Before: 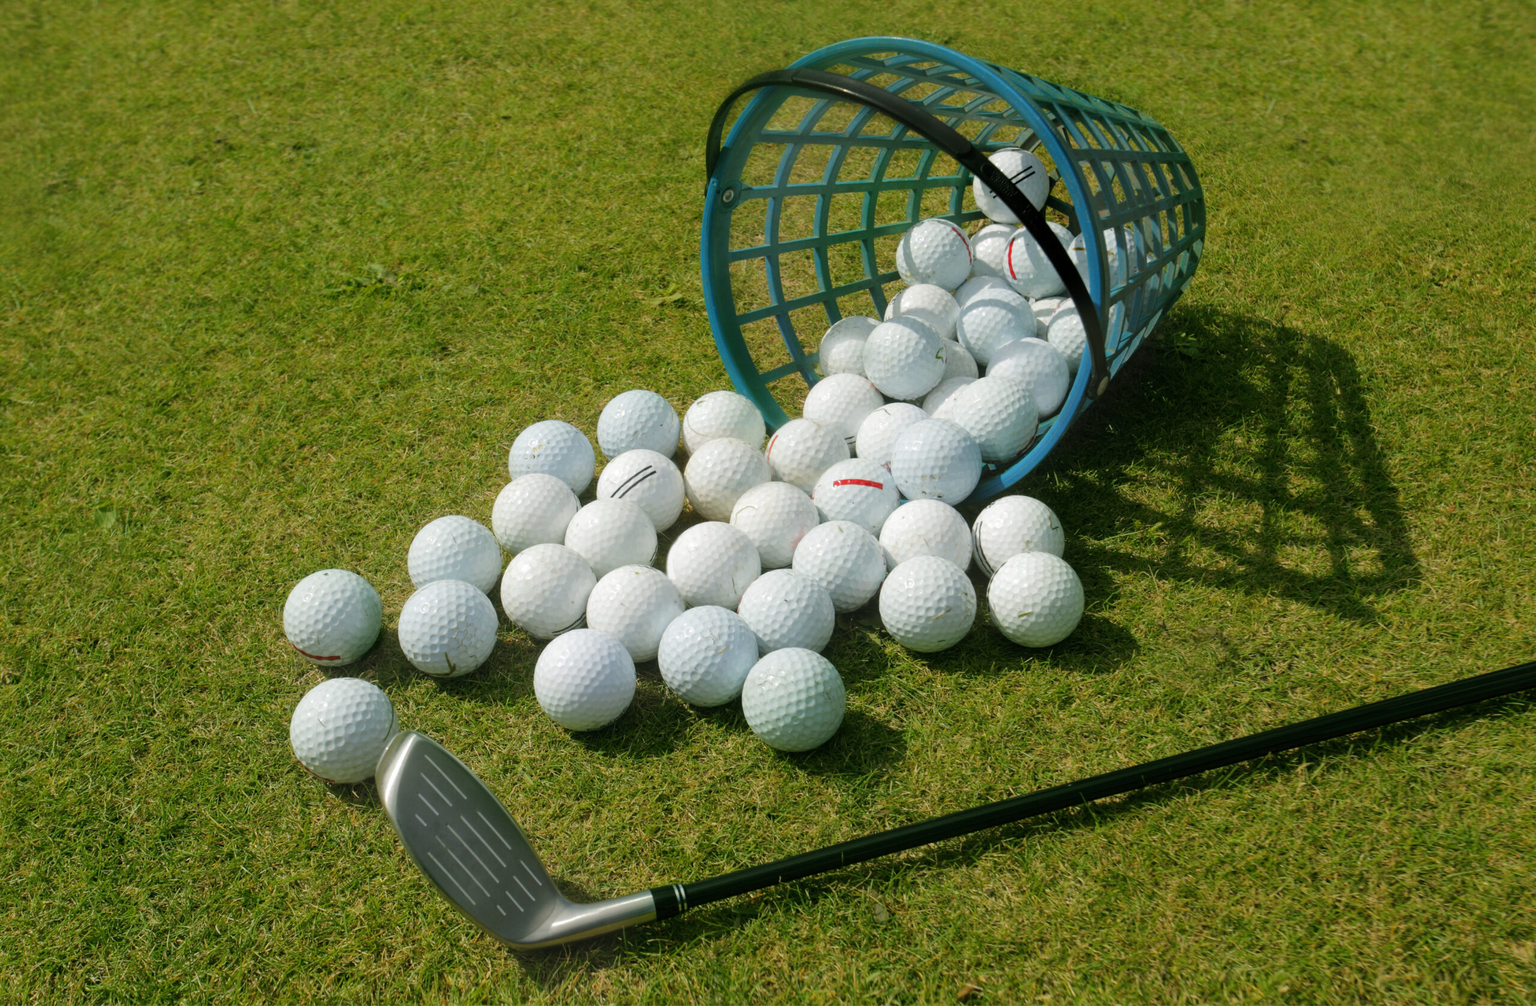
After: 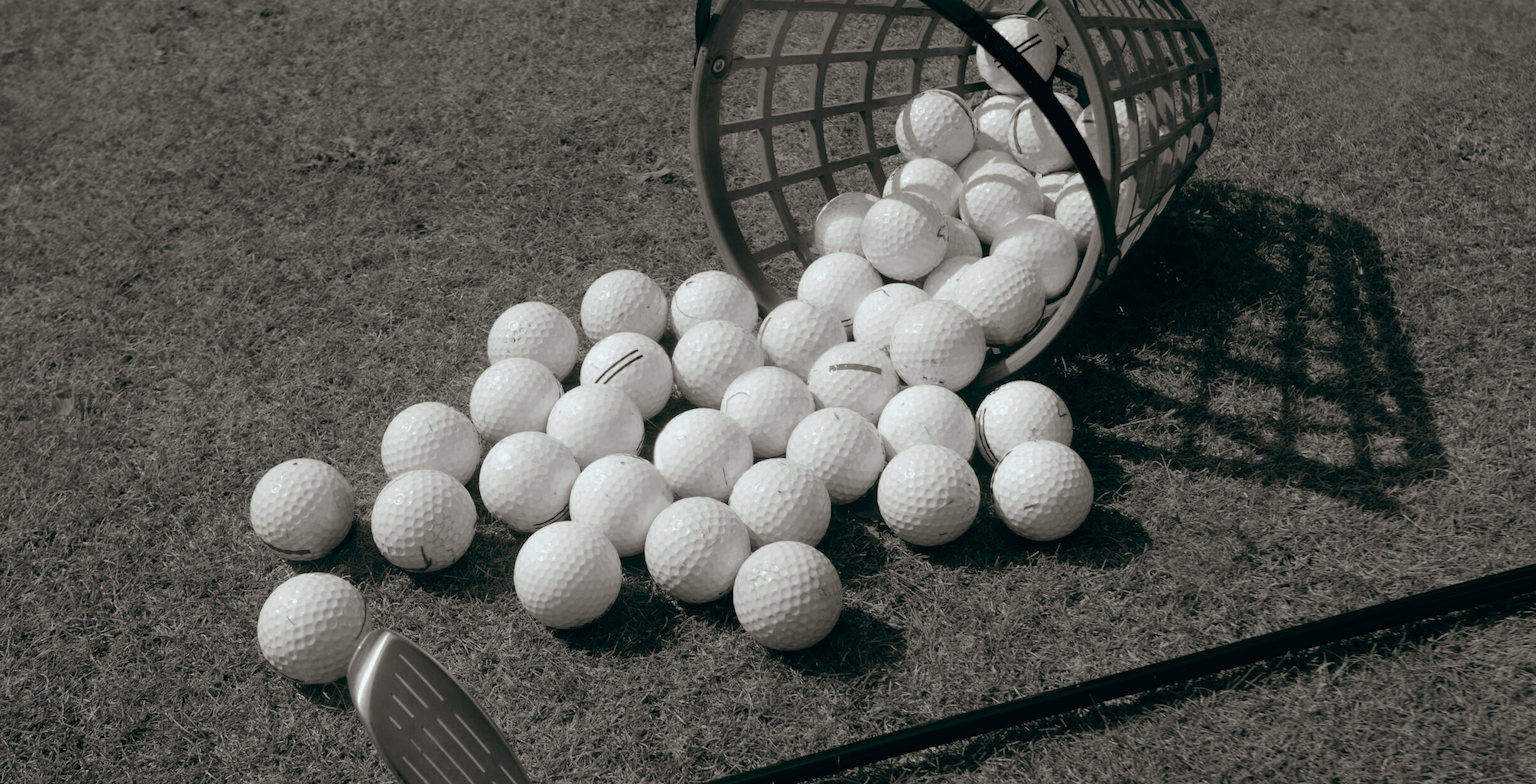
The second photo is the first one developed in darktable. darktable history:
crop and rotate: left 2.991%, top 13.302%, right 1.981%, bottom 12.636%
color calibration: output gray [0.21, 0.42, 0.37, 0], gray › normalize channels true, illuminant same as pipeline (D50), adaptation XYZ, x 0.346, y 0.359, gamut compression 0
color balance: lift [1, 0.994, 1.002, 1.006], gamma [0.957, 1.081, 1.016, 0.919], gain [0.97, 0.972, 1.01, 1.028], input saturation 91.06%, output saturation 79.8%
